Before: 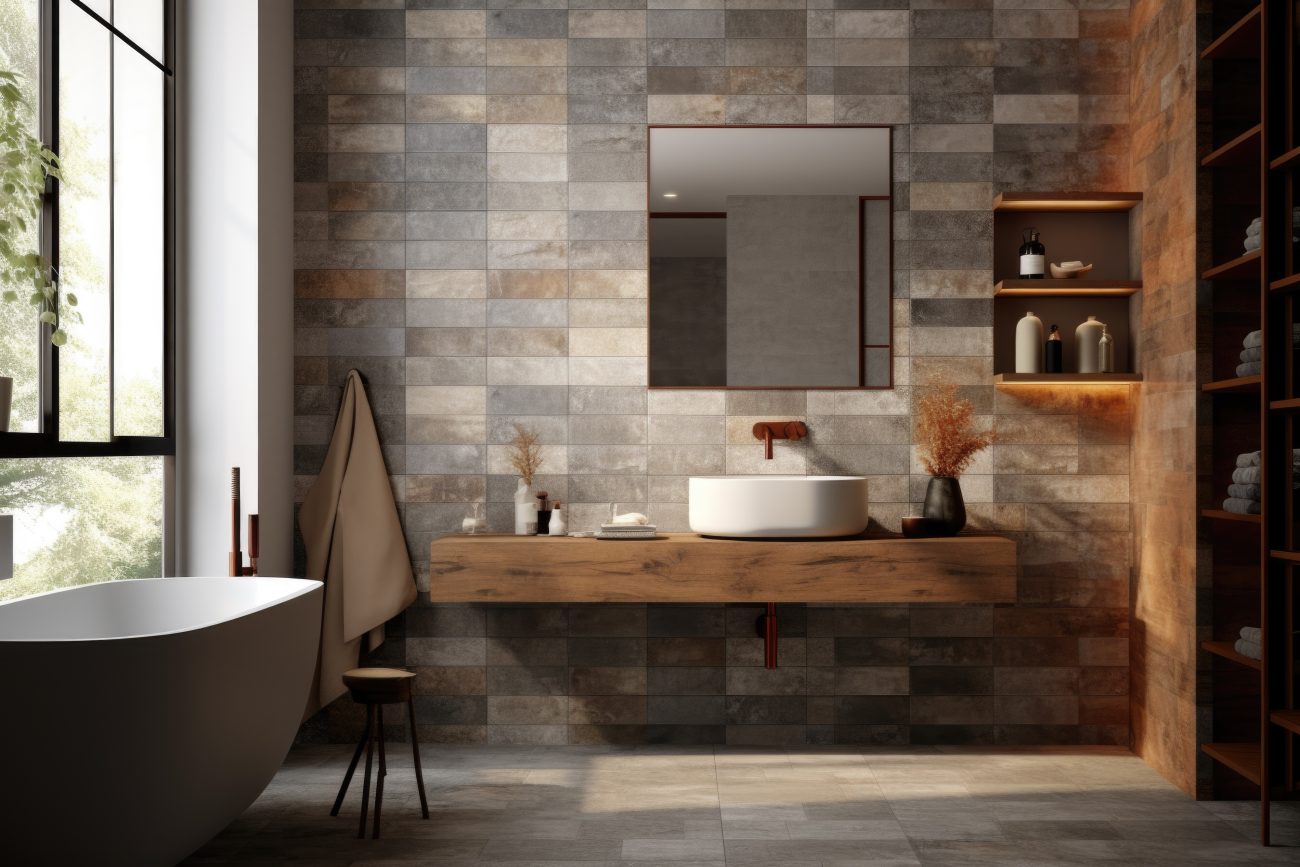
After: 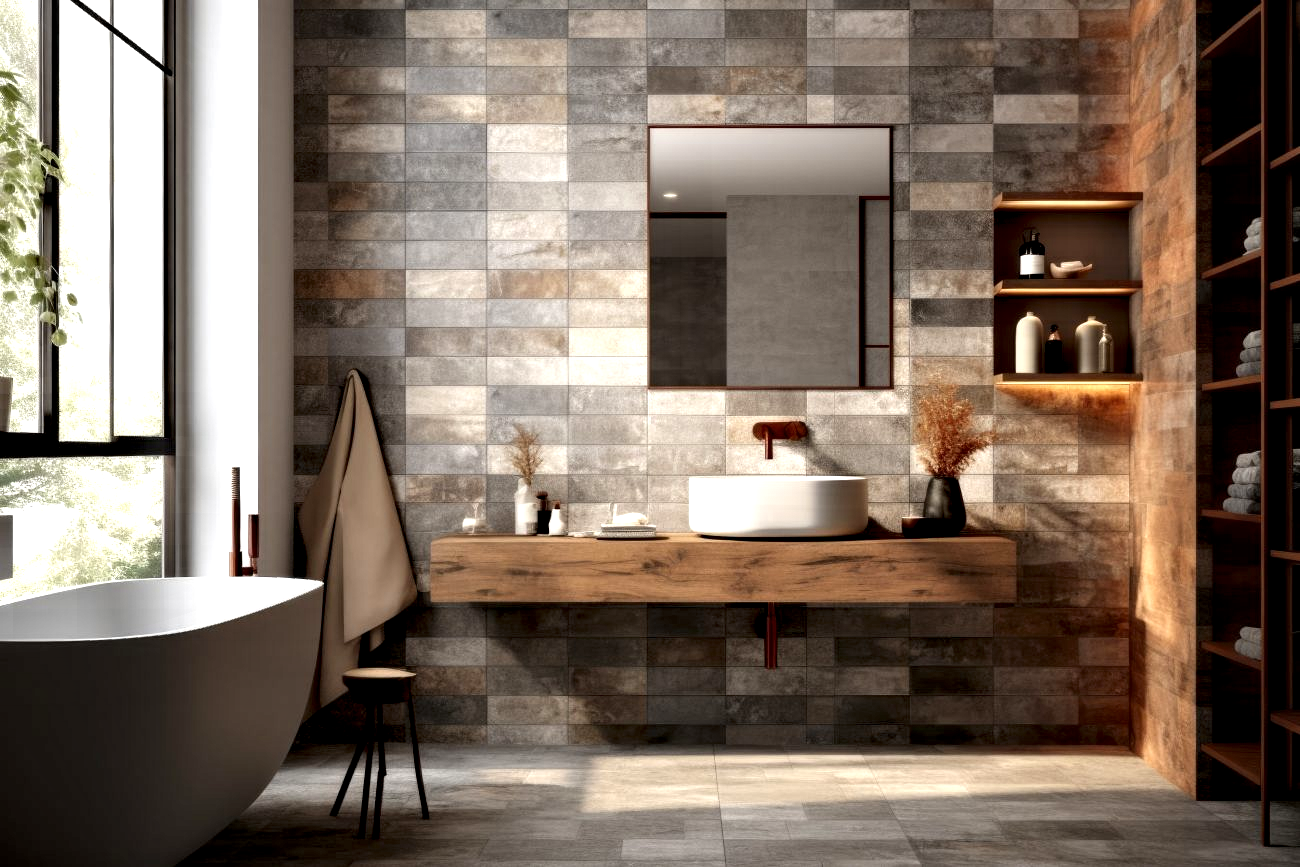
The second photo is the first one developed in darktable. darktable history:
exposure: black level correction 0.001, exposure 0.5 EV, compensate highlight preservation false
contrast equalizer: y [[0.601, 0.6, 0.598, 0.598, 0.6, 0.601], [0.5 ×6], [0.5 ×6], [0 ×6], [0 ×6]]
